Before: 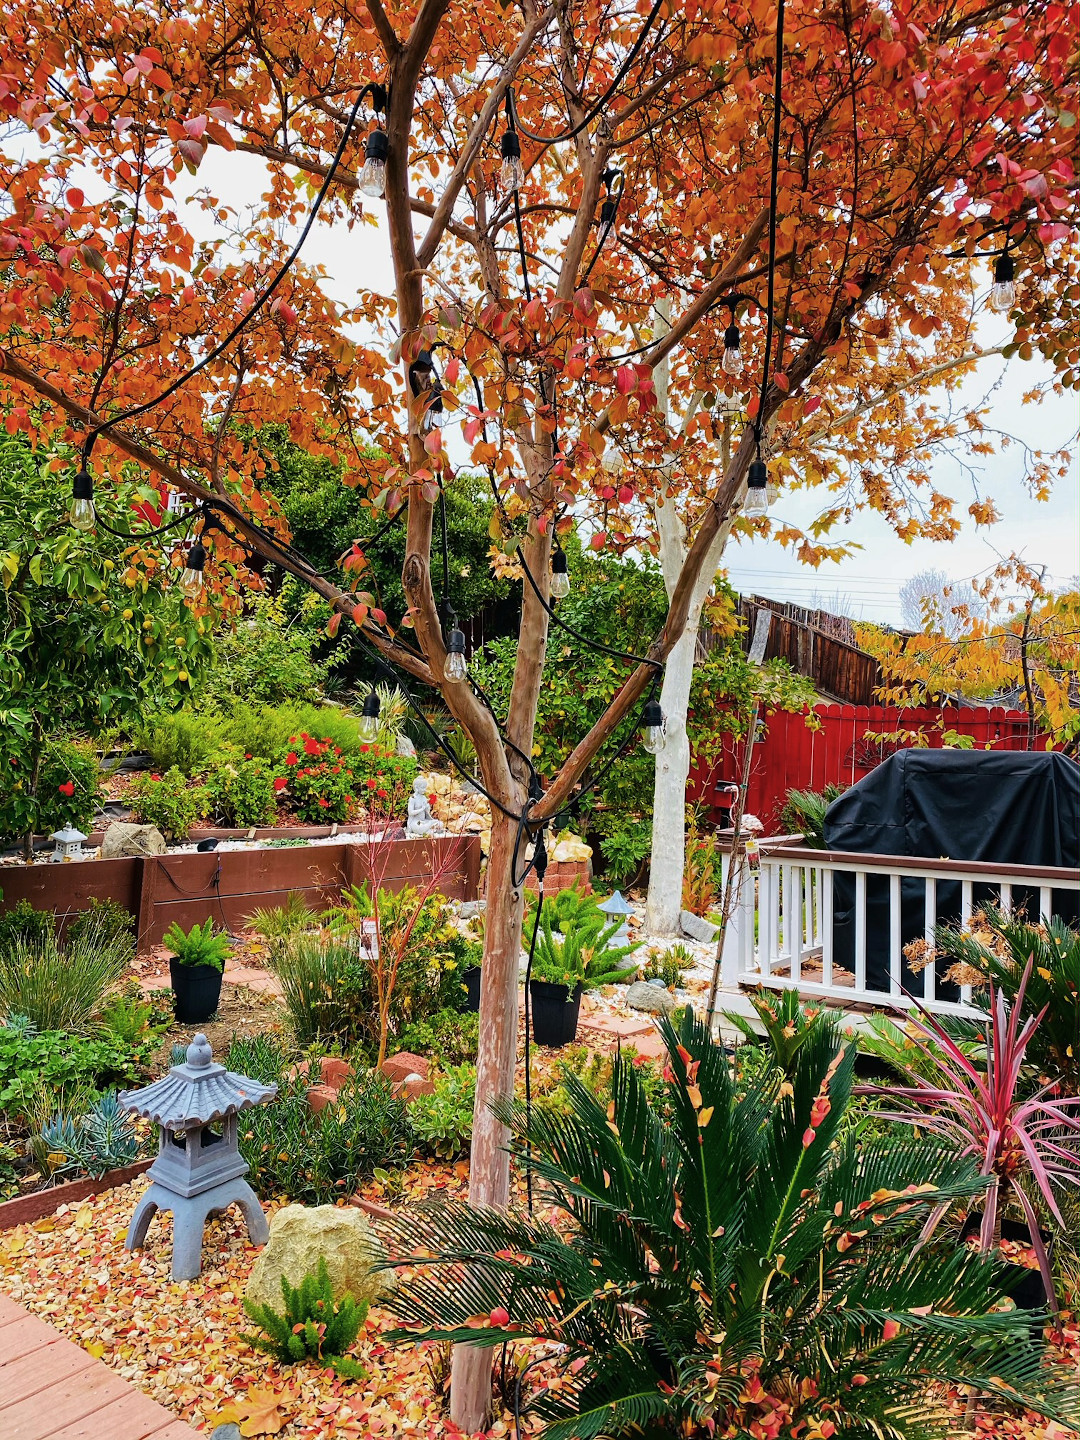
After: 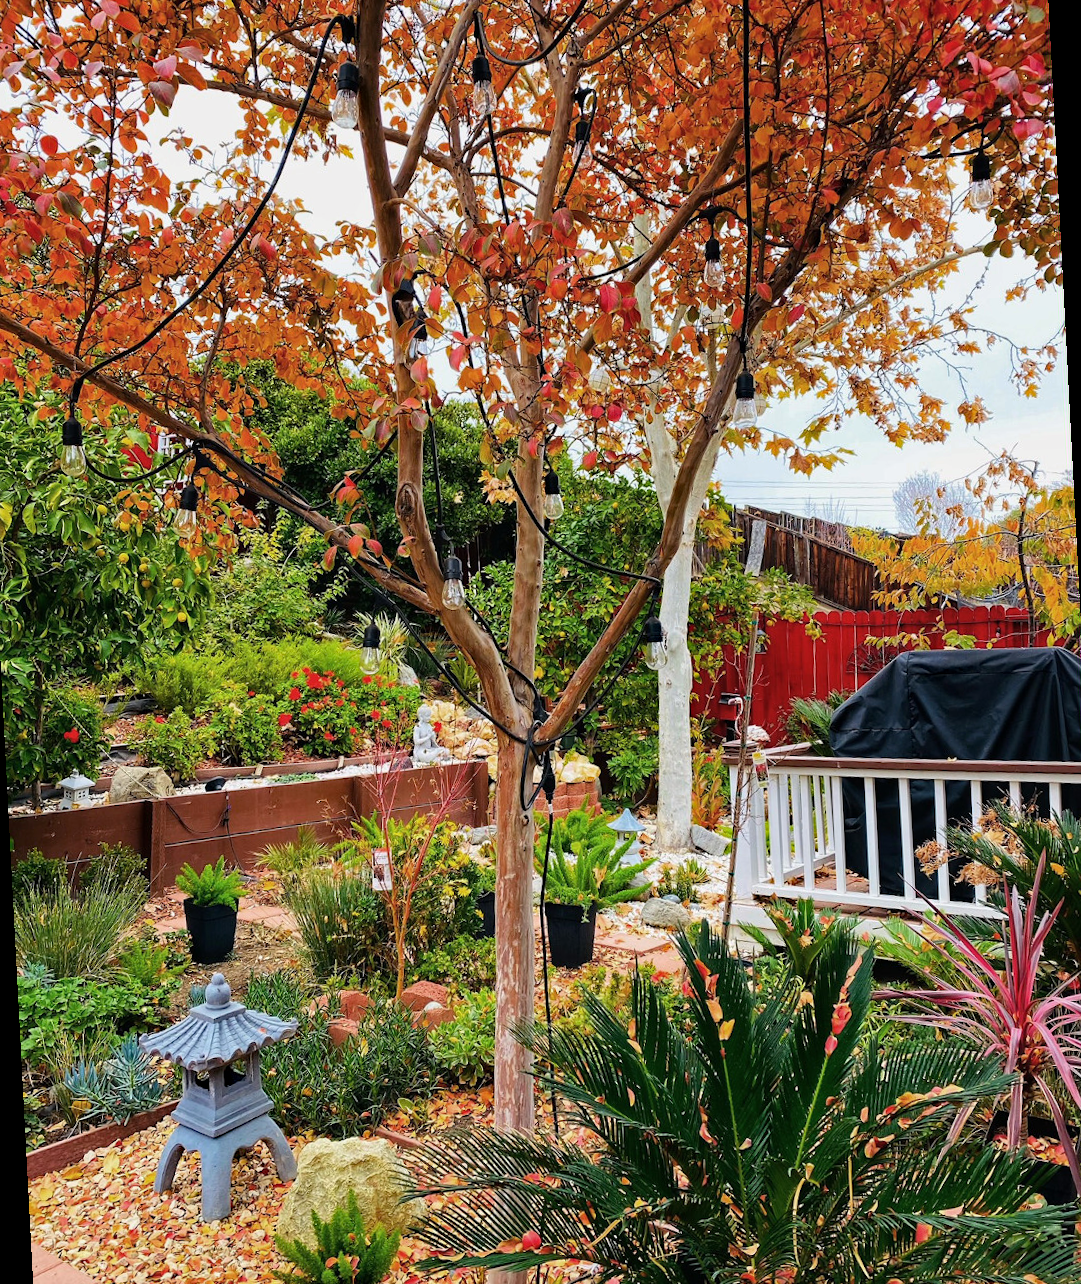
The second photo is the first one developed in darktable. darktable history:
haze removal: compatibility mode true, adaptive false
rotate and perspective: rotation -3°, crop left 0.031, crop right 0.968, crop top 0.07, crop bottom 0.93
